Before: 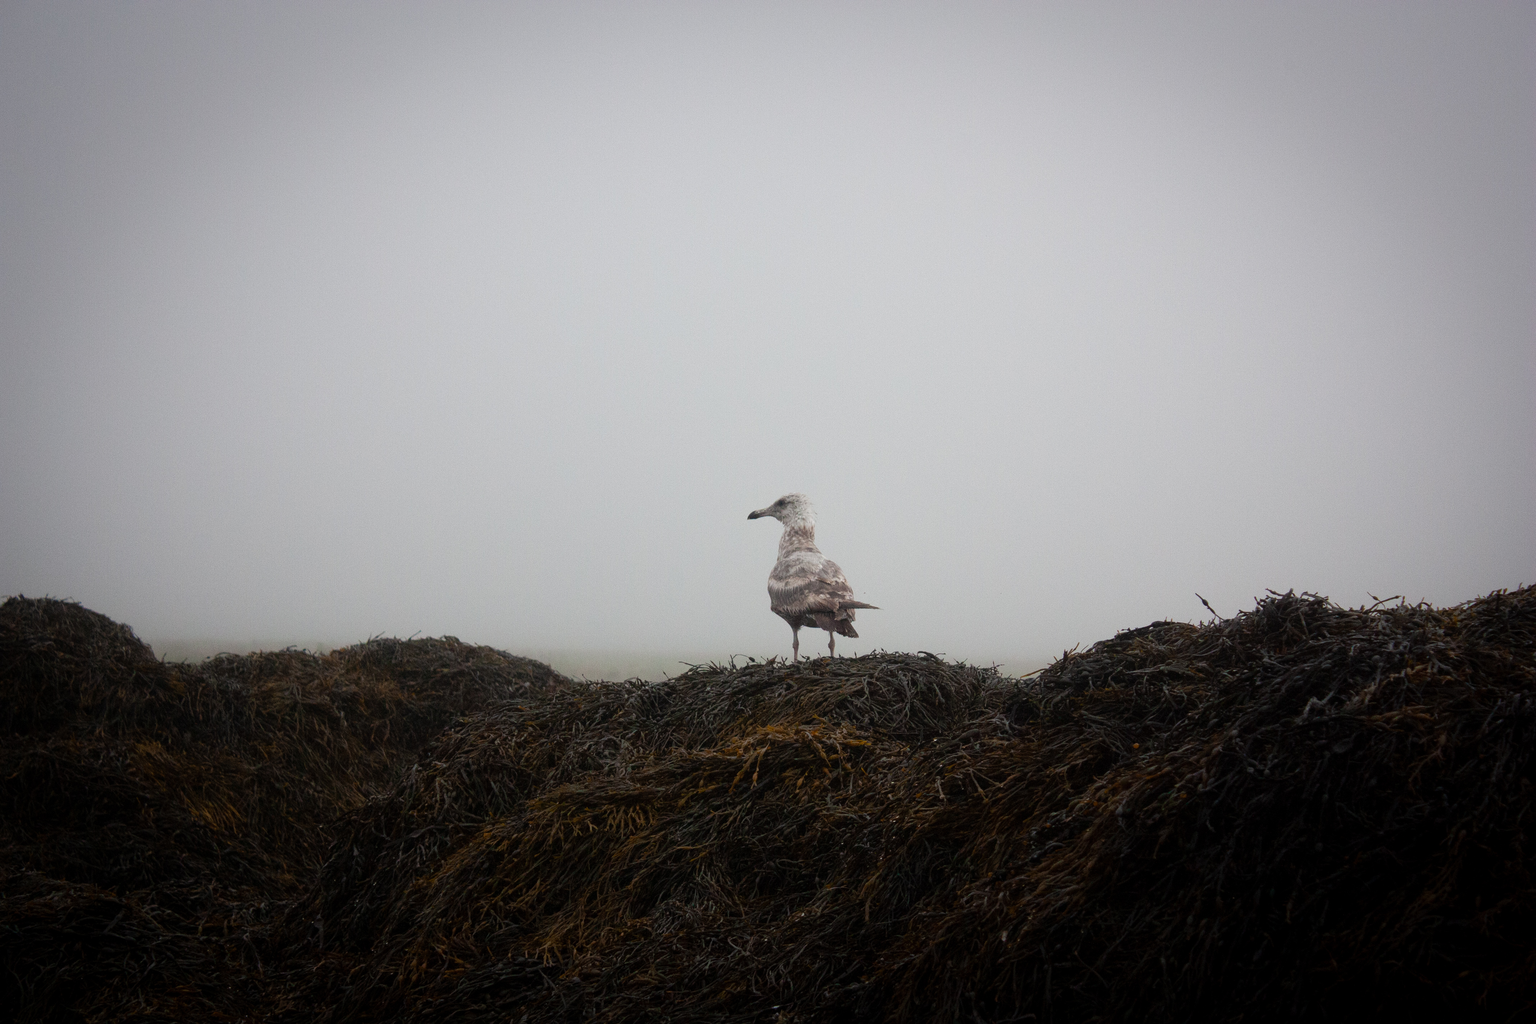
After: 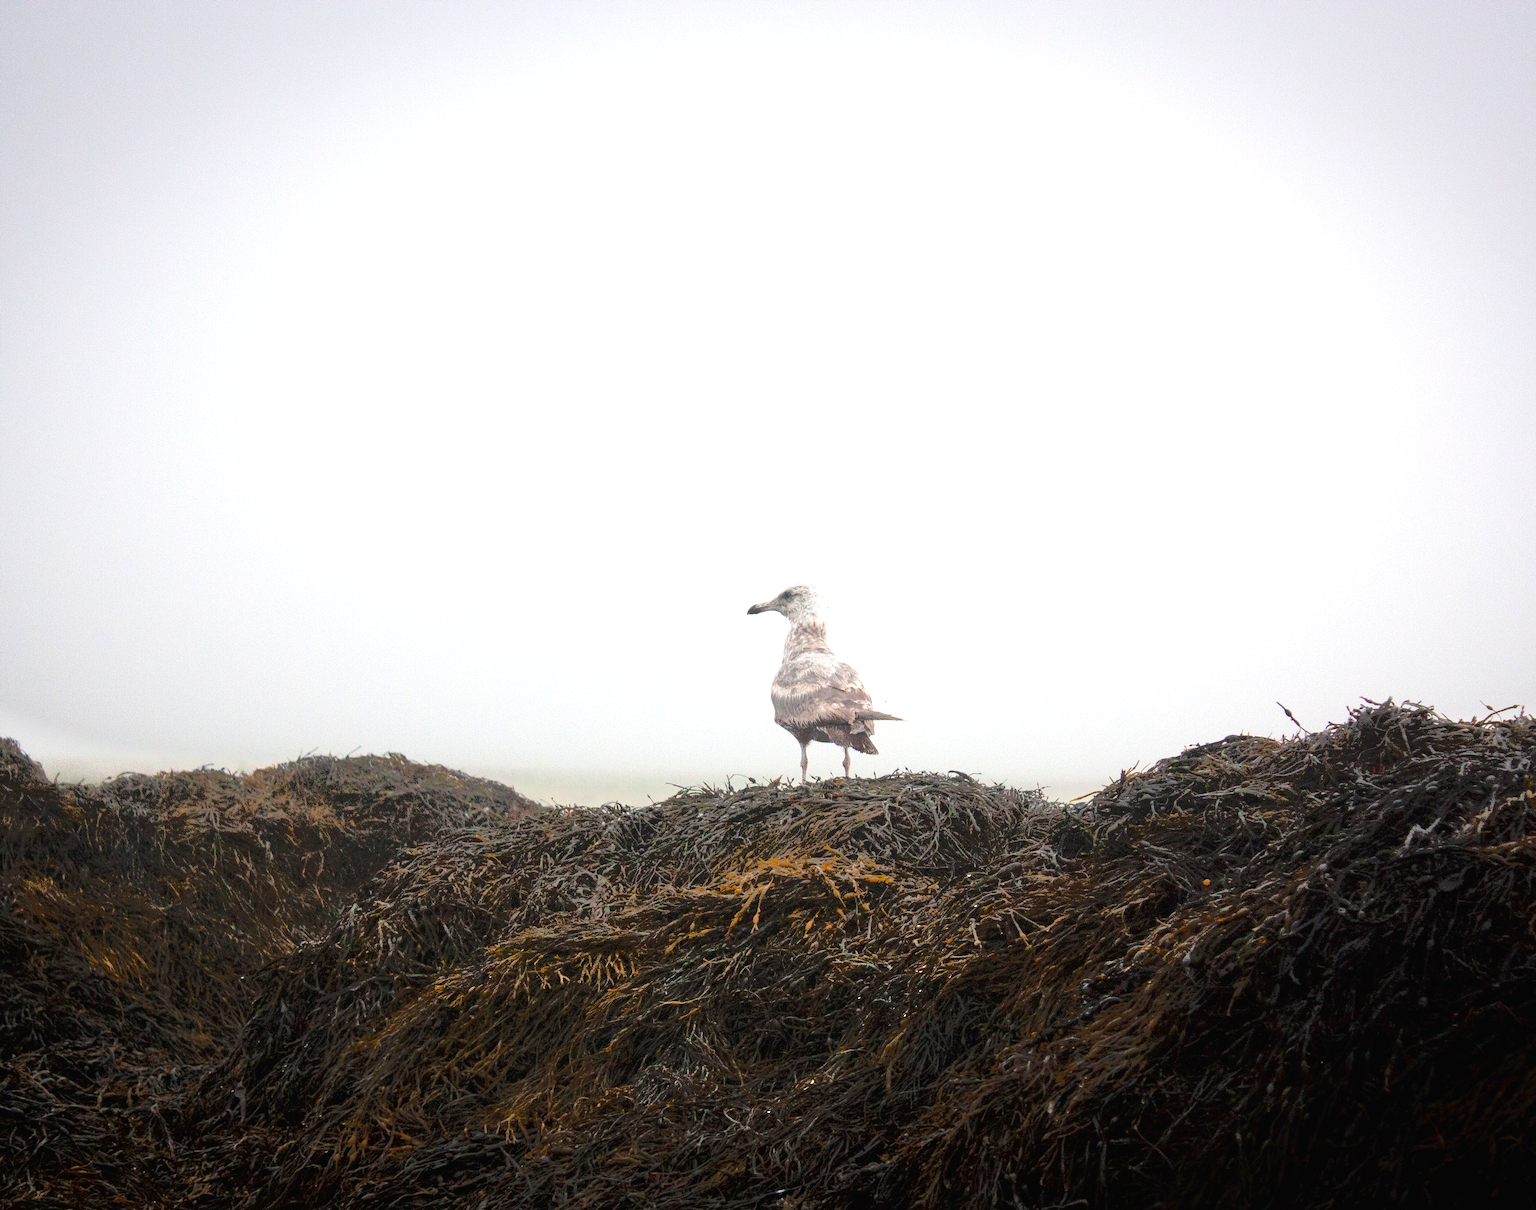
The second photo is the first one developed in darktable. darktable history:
tone curve: curves: ch0 [(0, 0.008) (0.107, 0.091) (0.283, 0.287) (0.461, 0.498) (0.64, 0.679) (0.822, 0.841) (0.998, 0.978)]; ch1 [(0, 0) (0.316, 0.349) (0.466, 0.442) (0.502, 0.5) (0.527, 0.519) (0.561, 0.553) (0.608, 0.629) (0.669, 0.704) (0.859, 0.899) (1, 1)]; ch2 [(0, 0) (0.33, 0.301) (0.421, 0.443) (0.473, 0.498) (0.502, 0.504) (0.522, 0.525) (0.592, 0.61) (0.705, 0.7) (1, 1)], color space Lab, linked channels, preserve colors none
crop: left 7.572%, right 7.854%
exposure: black level correction 0, exposure 1.615 EV, compensate highlight preservation false
tone equalizer: -7 EV -0.601 EV, -6 EV 0.973 EV, -5 EV -0.435 EV, -4 EV 0.467 EV, -3 EV 0.436 EV, -2 EV 0.164 EV, -1 EV -0.142 EV, +0 EV -0.418 EV, mask exposure compensation -0.488 EV
